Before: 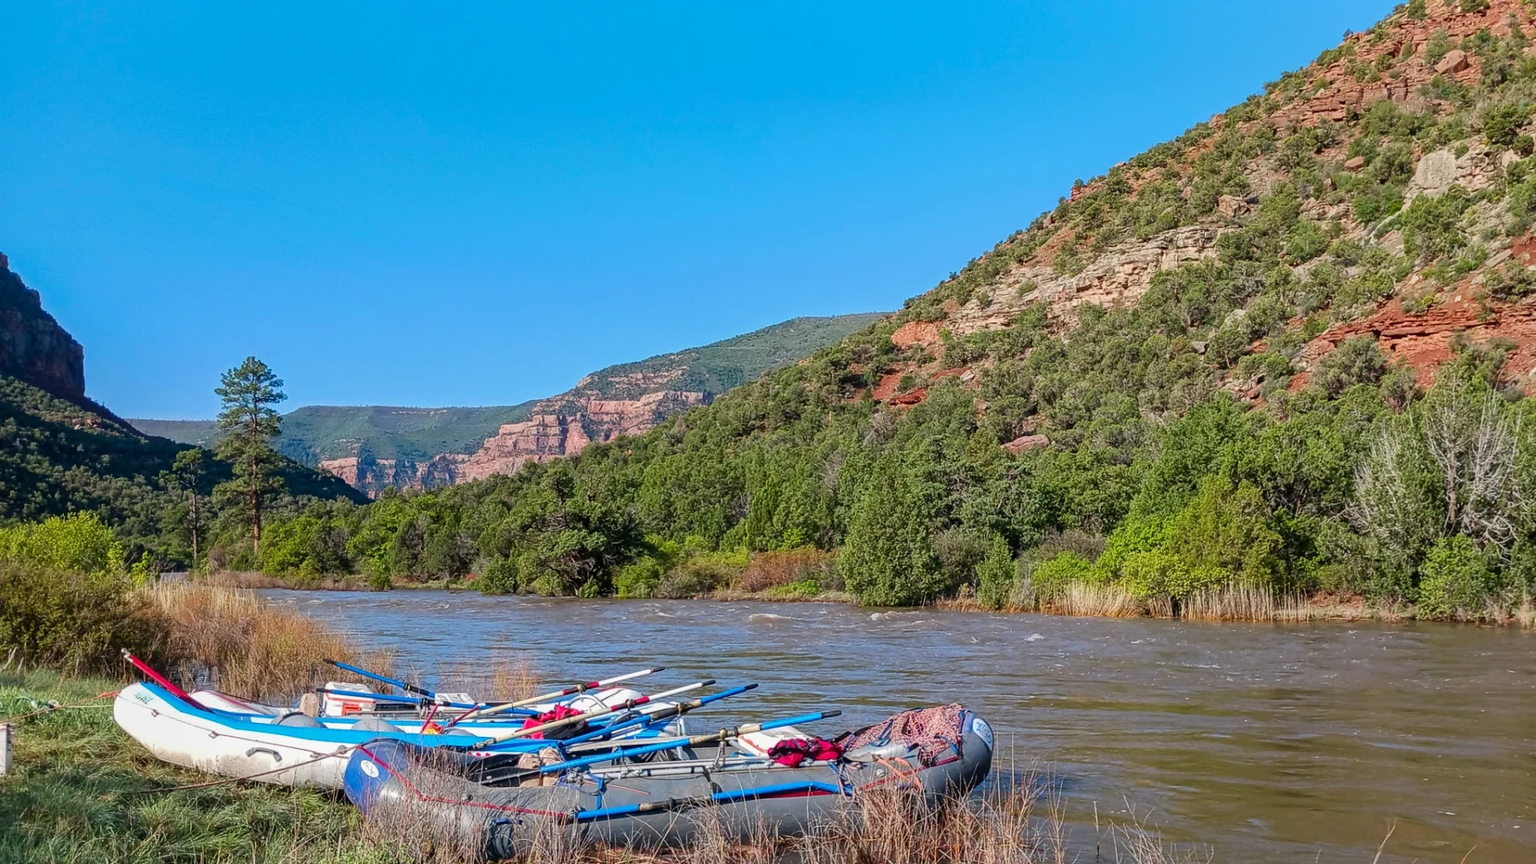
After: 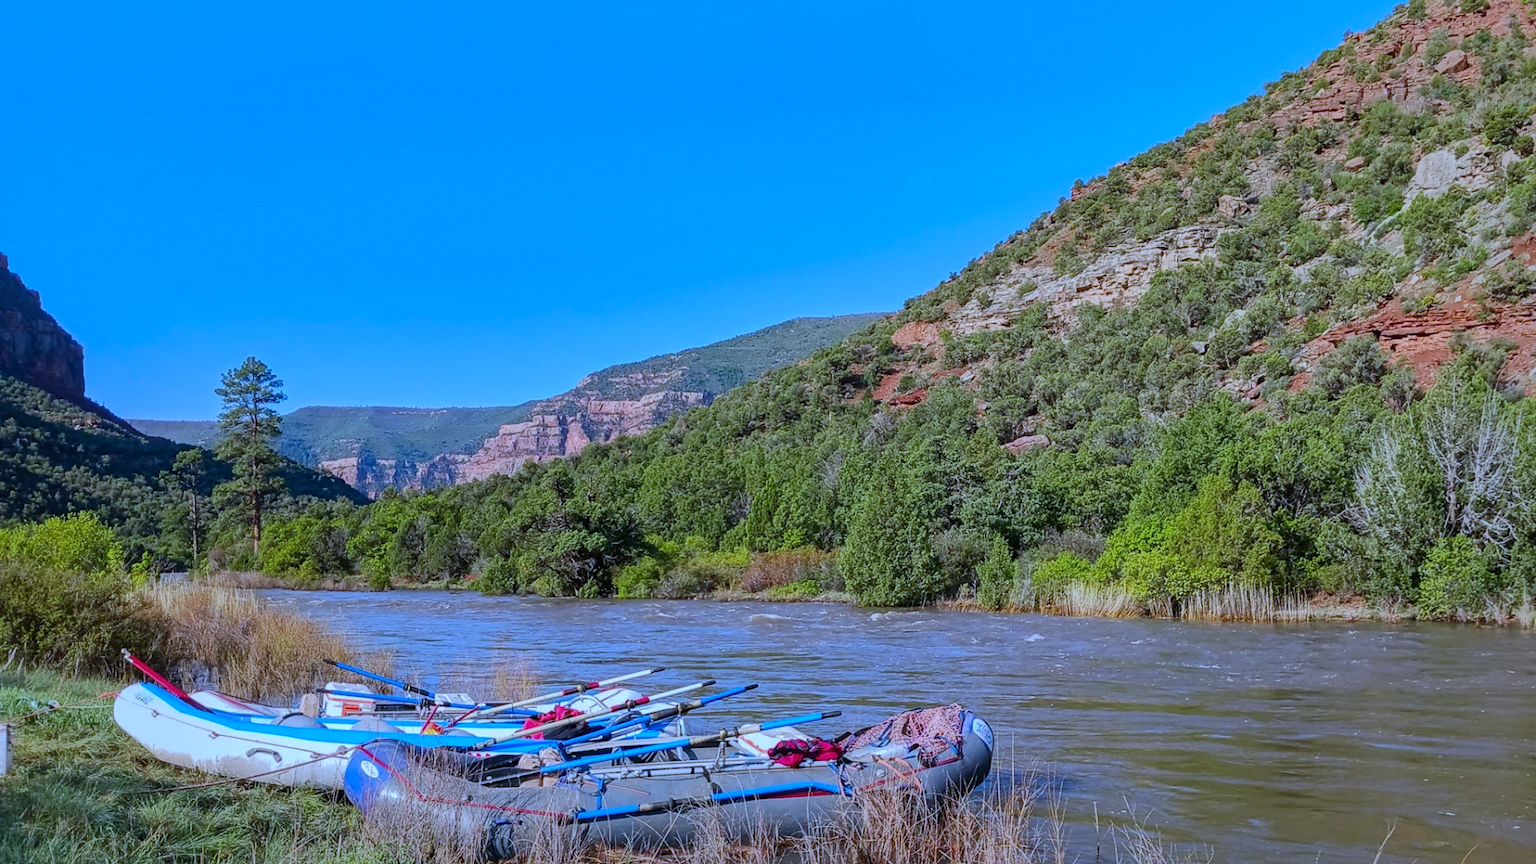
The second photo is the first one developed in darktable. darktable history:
white balance: red 0.871, blue 1.249
shadows and highlights: shadows 25, highlights -70
